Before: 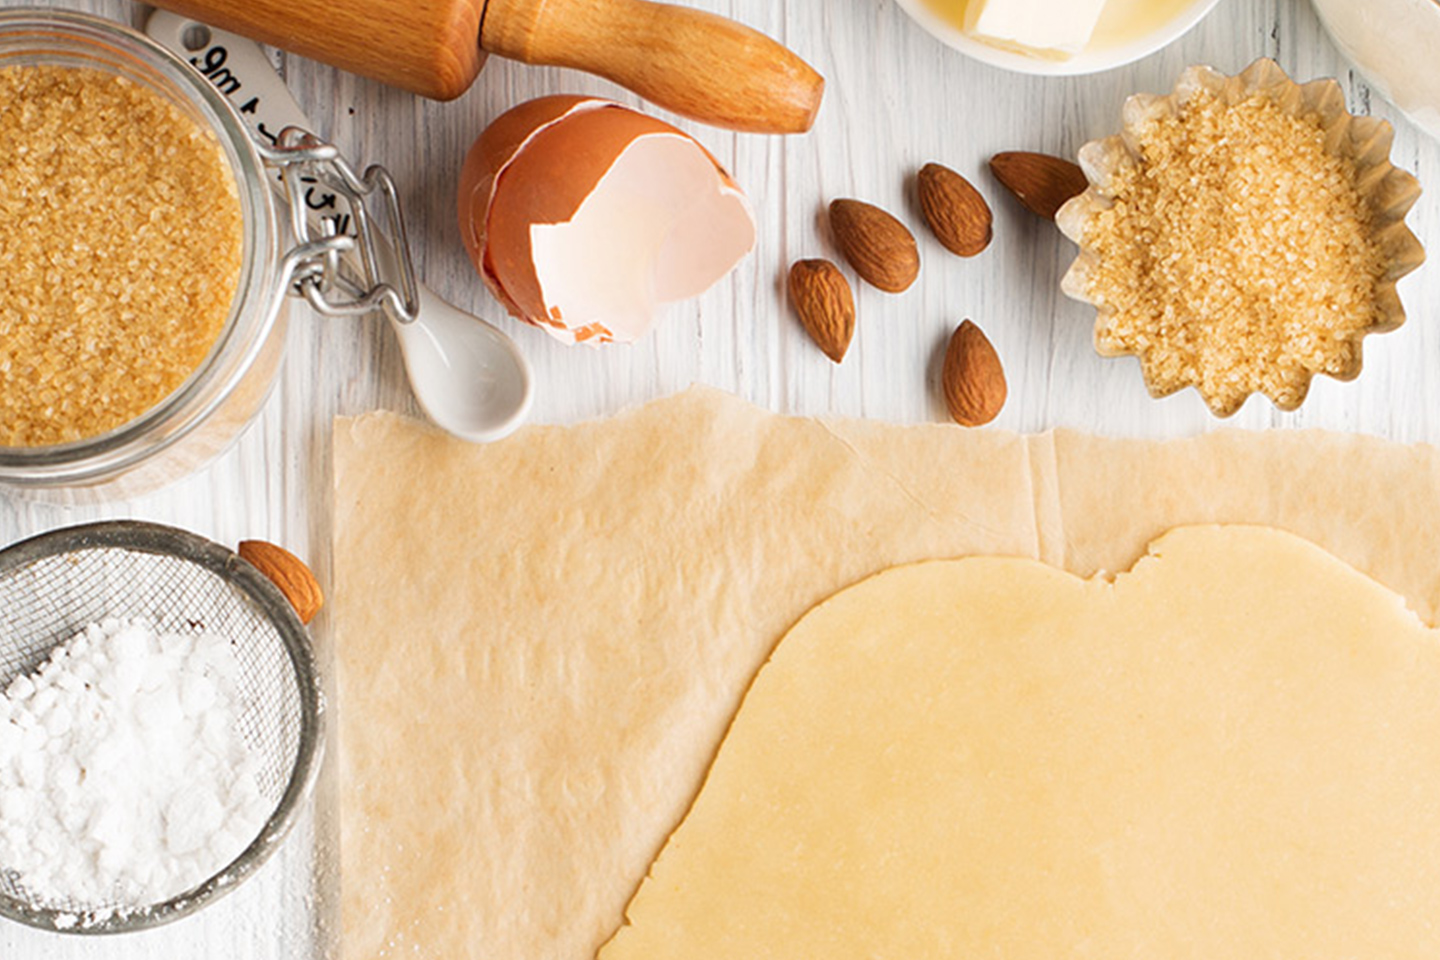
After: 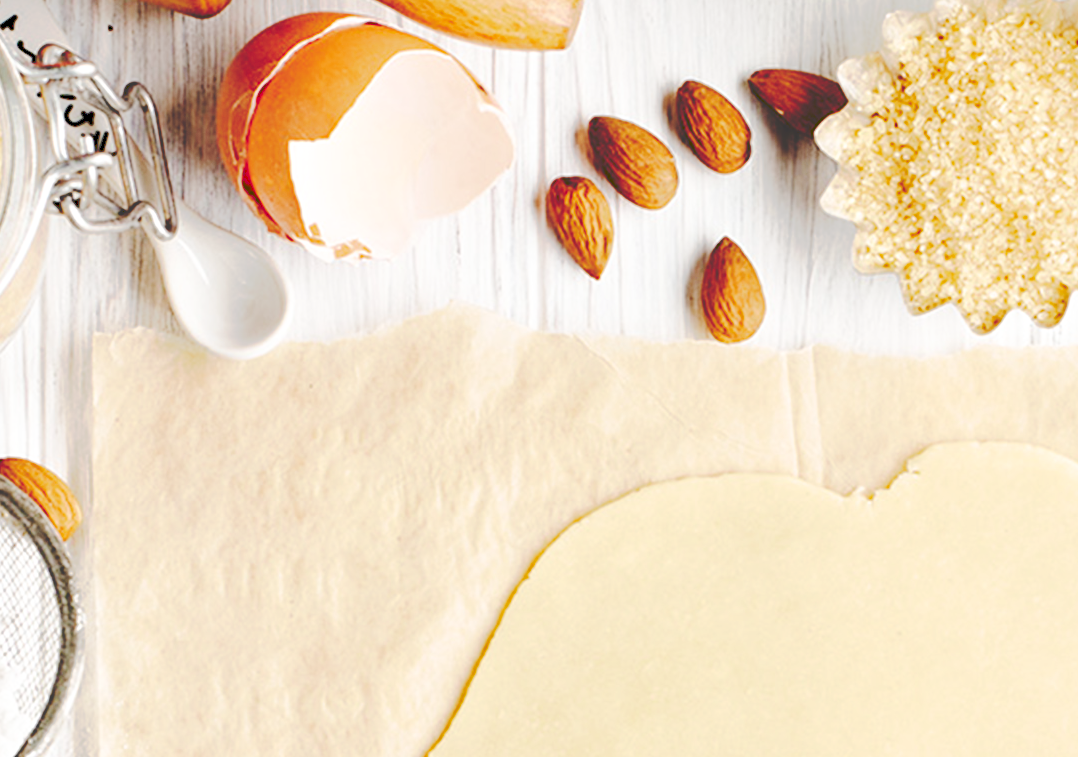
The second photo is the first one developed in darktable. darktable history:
crop: left 16.768%, top 8.653%, right 8.362%, bottom 12.485%
base curve: curves: ch0 [(0, 0) (0.028, 0.03) (0.121, 0.232) (0.46, 0.748) (0.859, 0.968) (1, 1)], preserve colors none
contrast equalizer: y [[0.531, 0.548, 0.559, 0.557, 0.544, 0.527], [0.5 ×6], [0.5 ×6], [0 ×6], [0 ×6]]
tone curve: curves: ch0 [(0, 0) (0.003, 0.232) (0.011, 0.232) (0.025, 0.232) (0.044, 0.233) (0.069, 0.234) (0.1, 0.237) (0.136, 0.247) (0.177, 0.258) (0.224, 0.283) (0.277, 0.332) (0.335, 0.401) (0.399, 0.483) (0.468, 0.56) (0.543, 0.637) (0.623, 0.706) (0.709, 0.764) (0.801, 0.816) (0.898, 0.859) (1, 1)], preserve colors none
